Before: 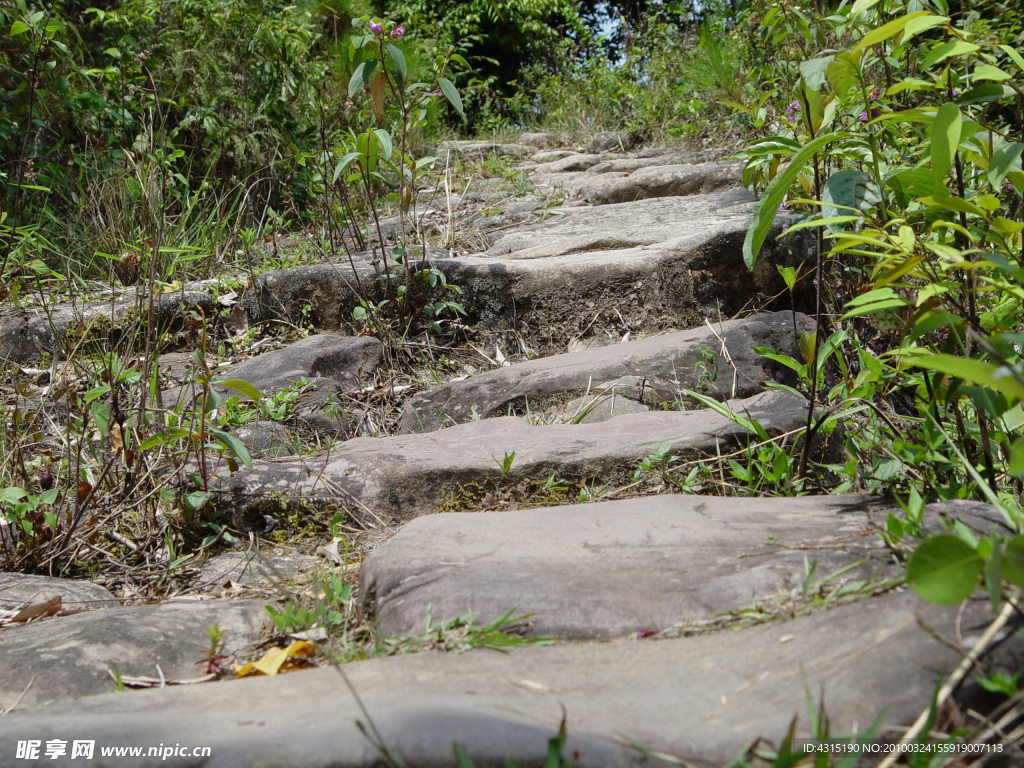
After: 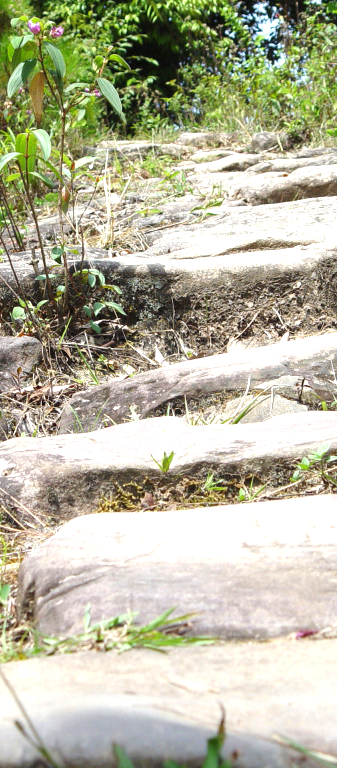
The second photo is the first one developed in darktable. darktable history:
exposure: exposure 1.145 EV, compensate exposure bias true, compensate highlight preservation false
crop: left 33.307%, right 33.75%
